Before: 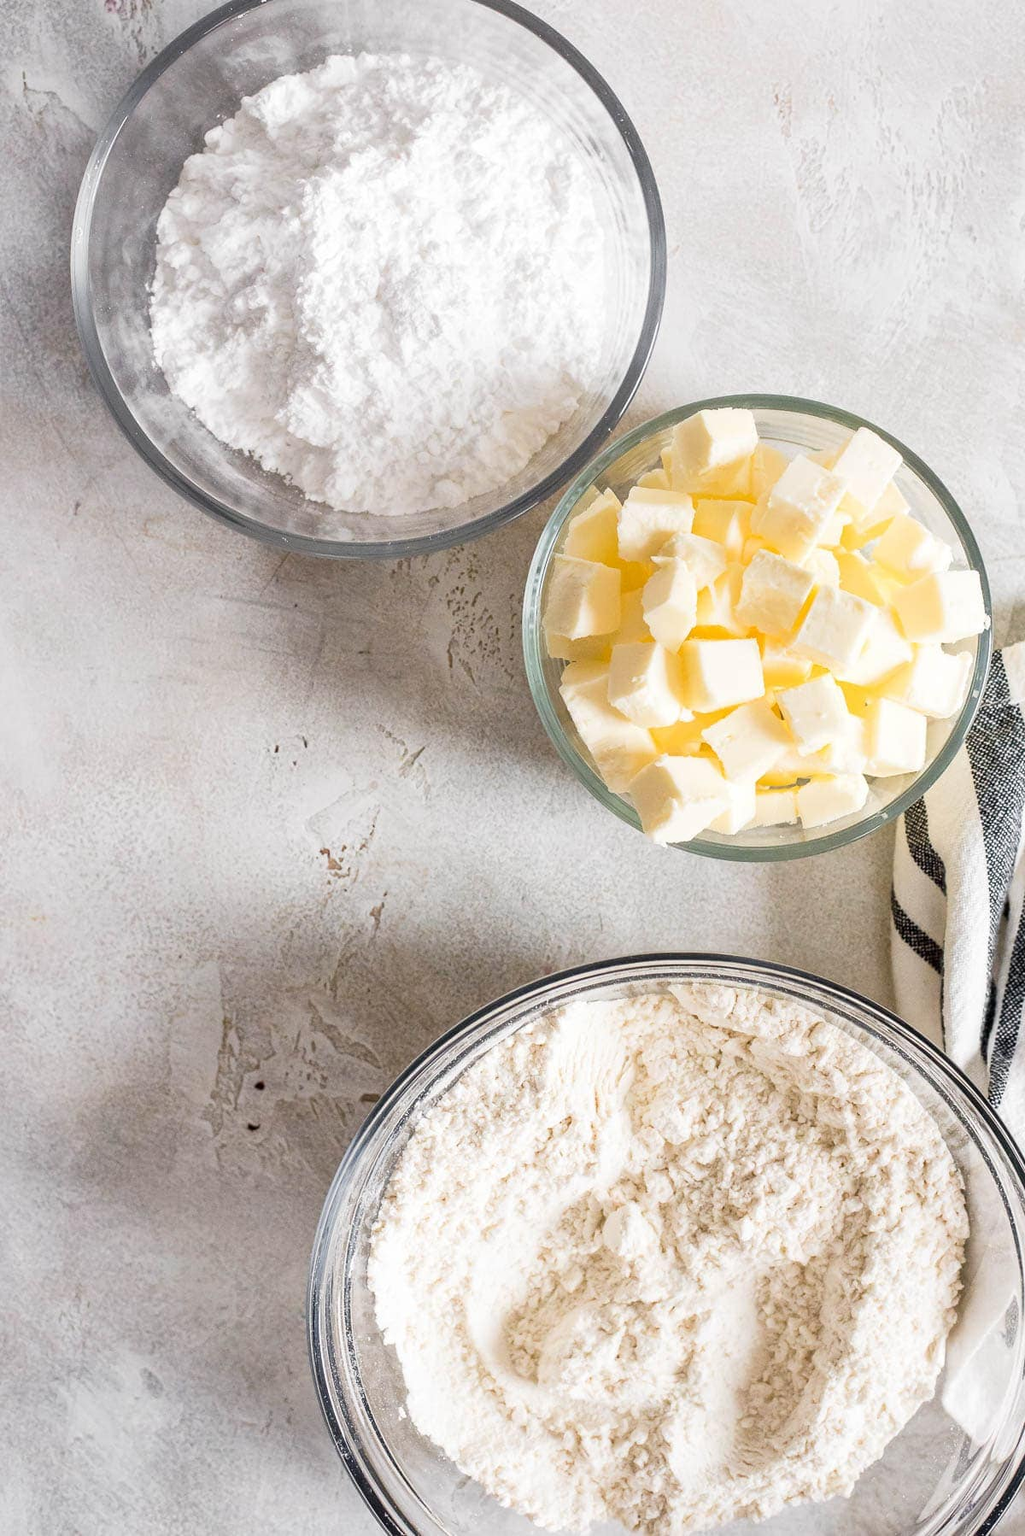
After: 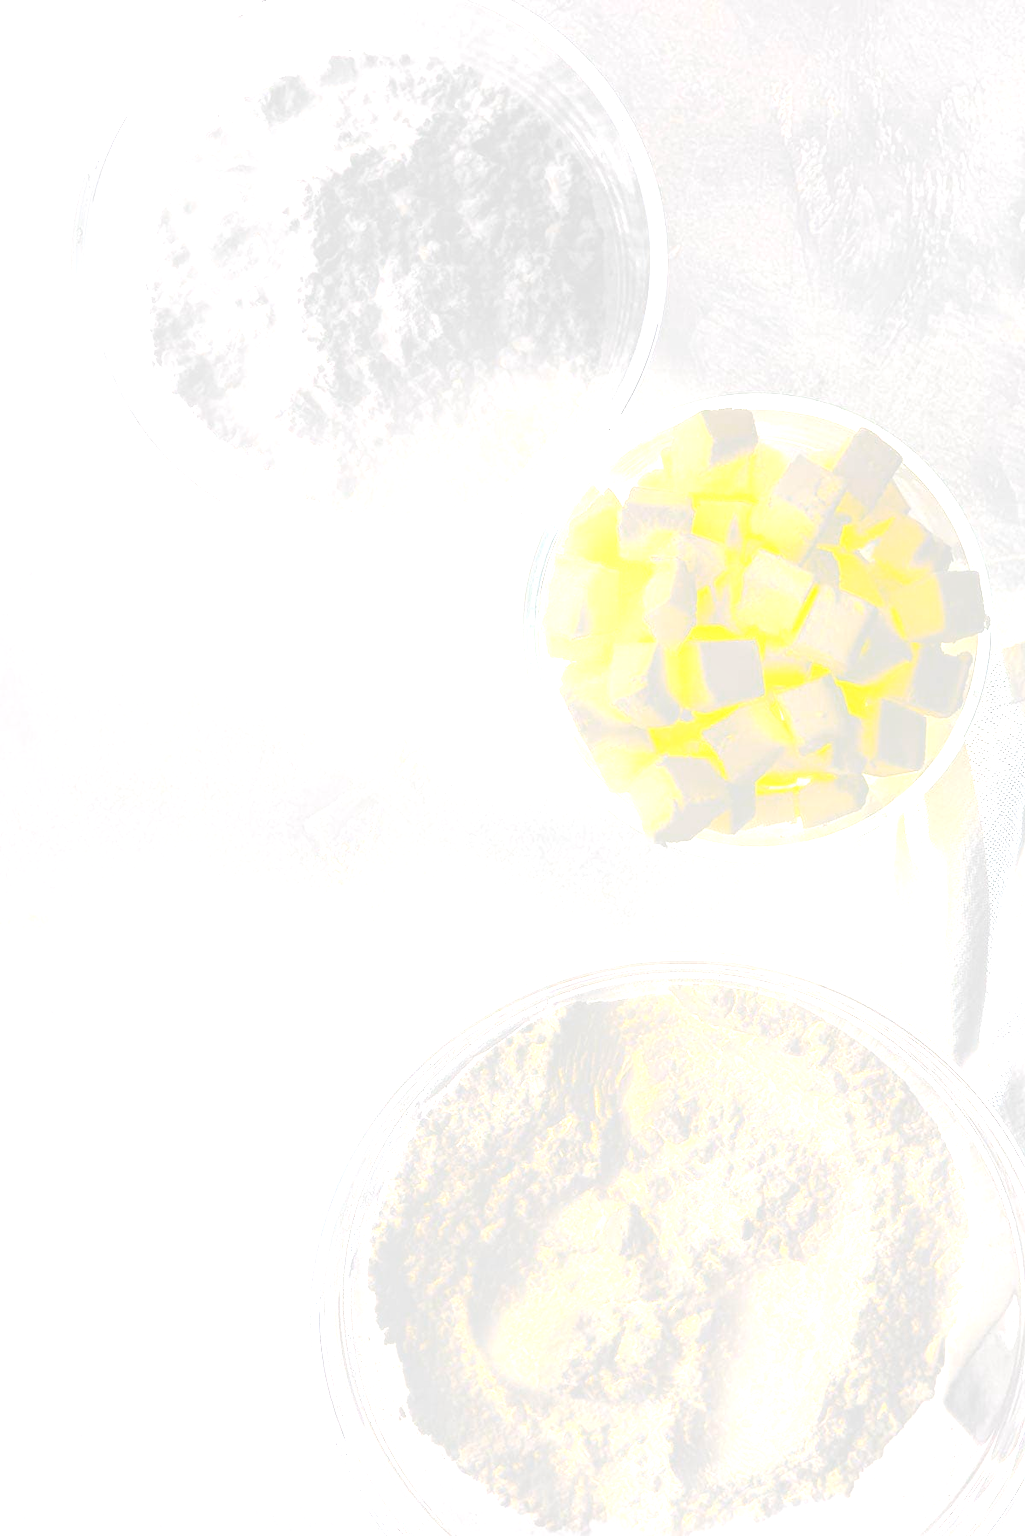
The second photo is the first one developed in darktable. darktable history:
exposure: black level correction 0.001, exposure 0.5 EV, compensate exposure bias true, compensate highlight preservation false
white balance: emerald 1
bloom: size 85%, threshold 5%, strength 85%
